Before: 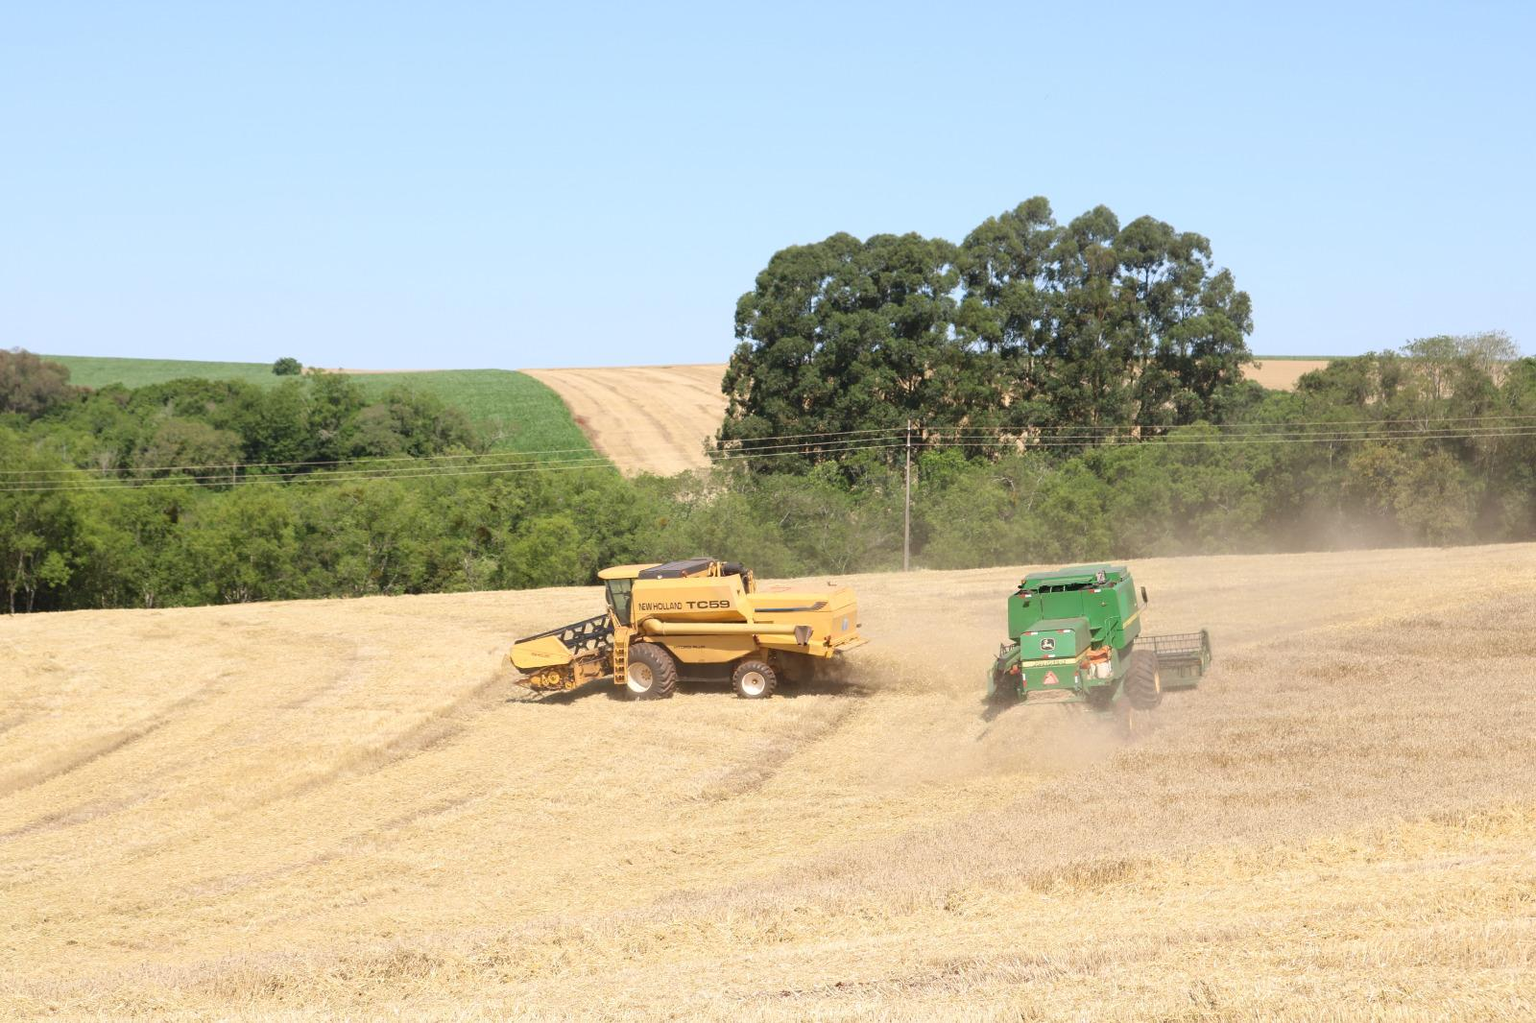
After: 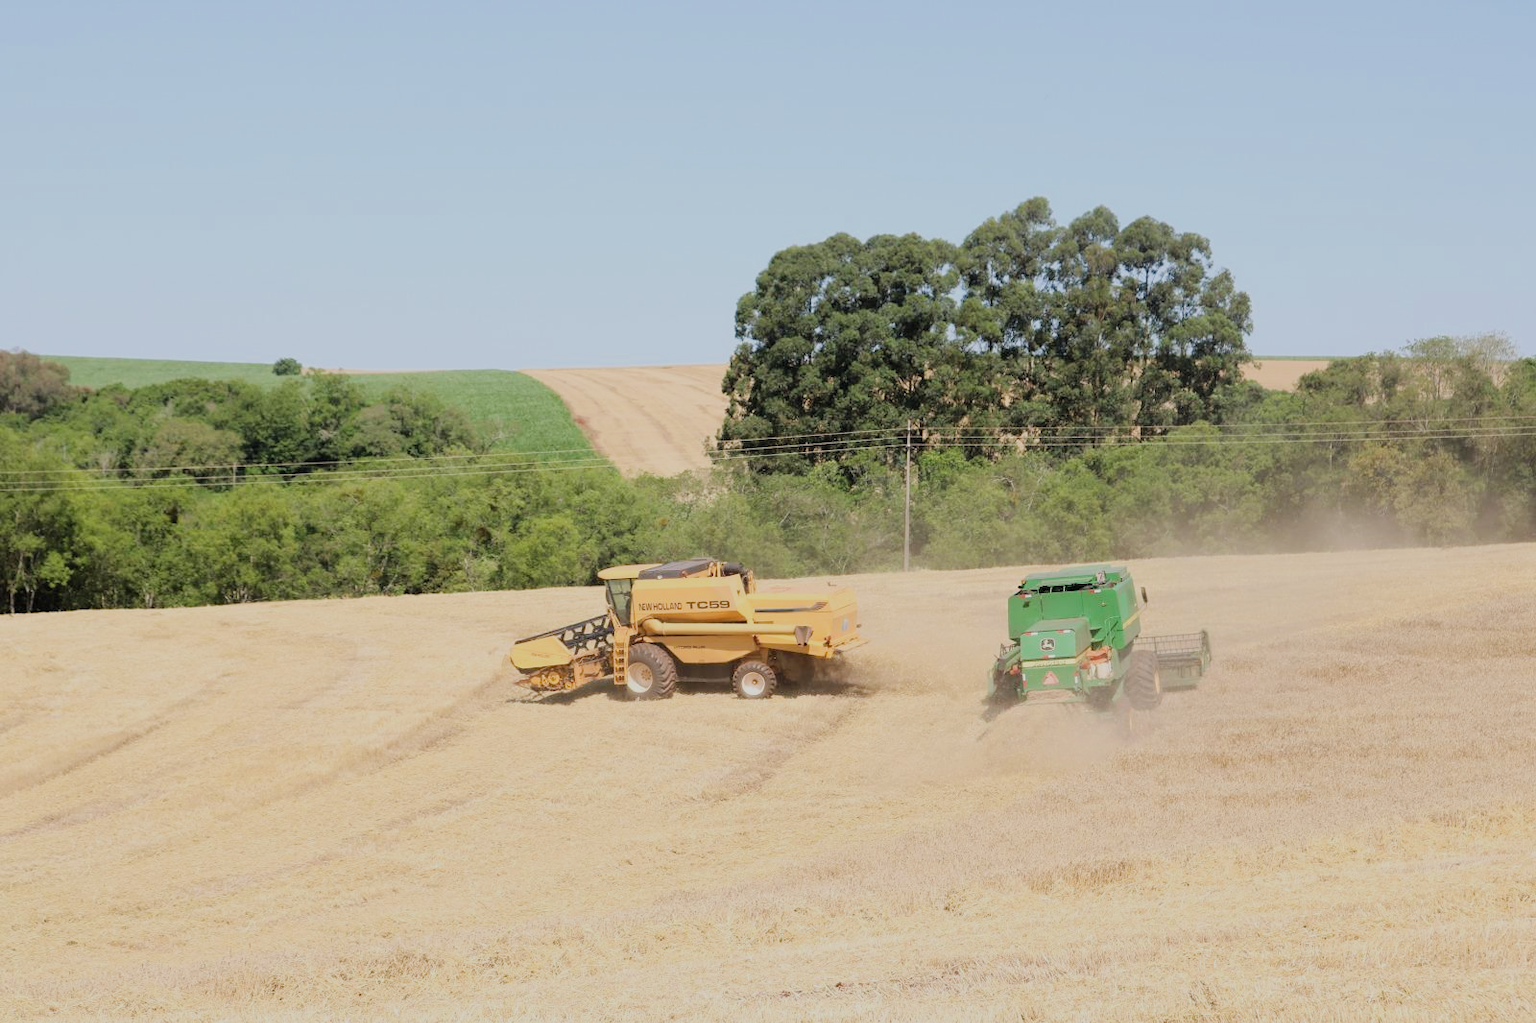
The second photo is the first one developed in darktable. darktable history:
filmic rgb: black relative exposure -6.98 EV, white relative exposure 5.63 EV, hardness 2.86
exposure: exposure 0.2 EV, compensate highlight preservation false
